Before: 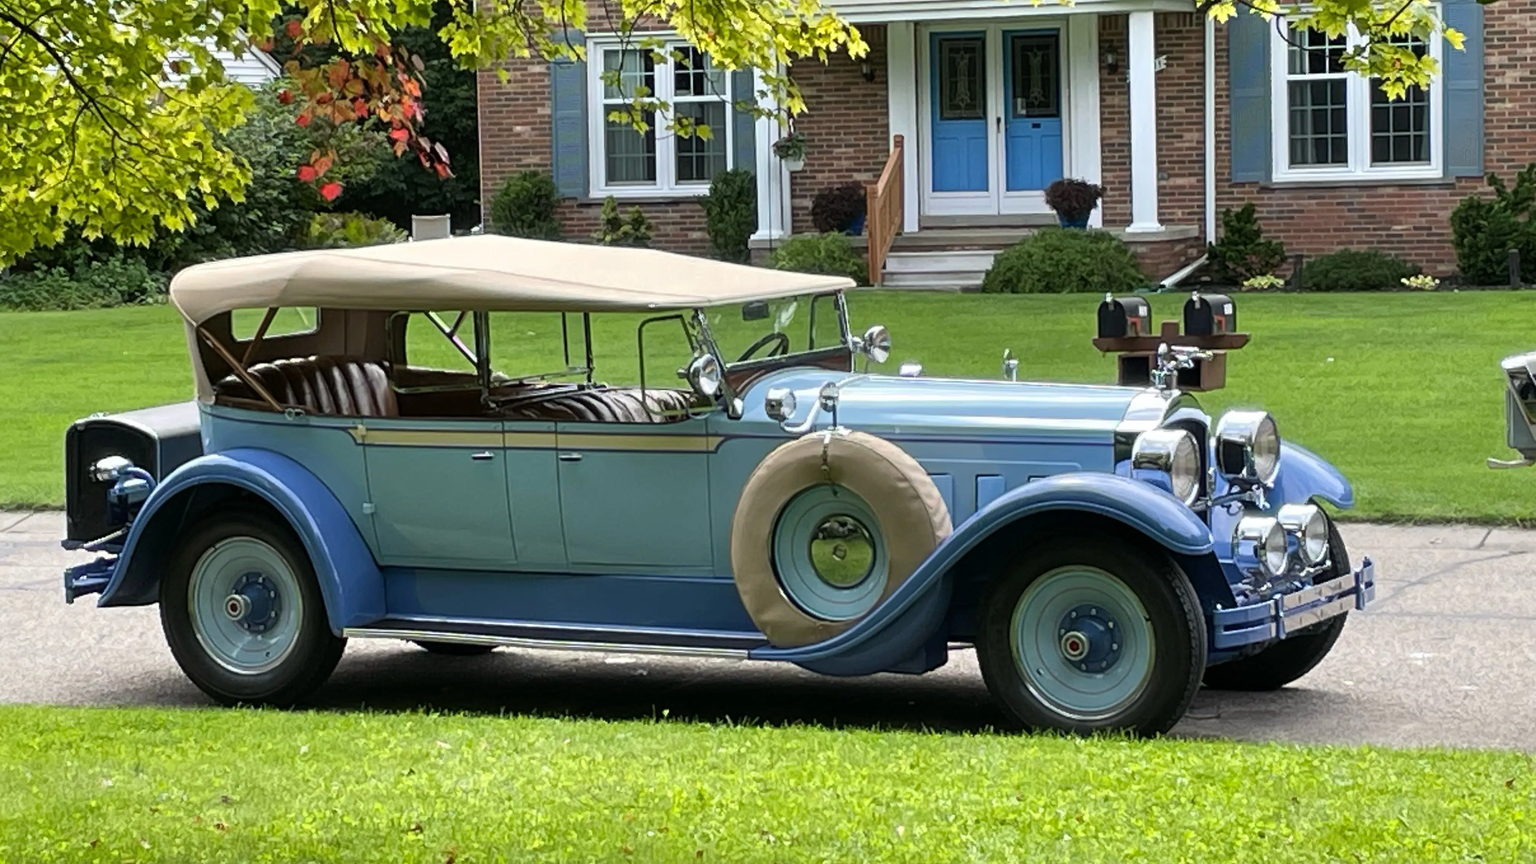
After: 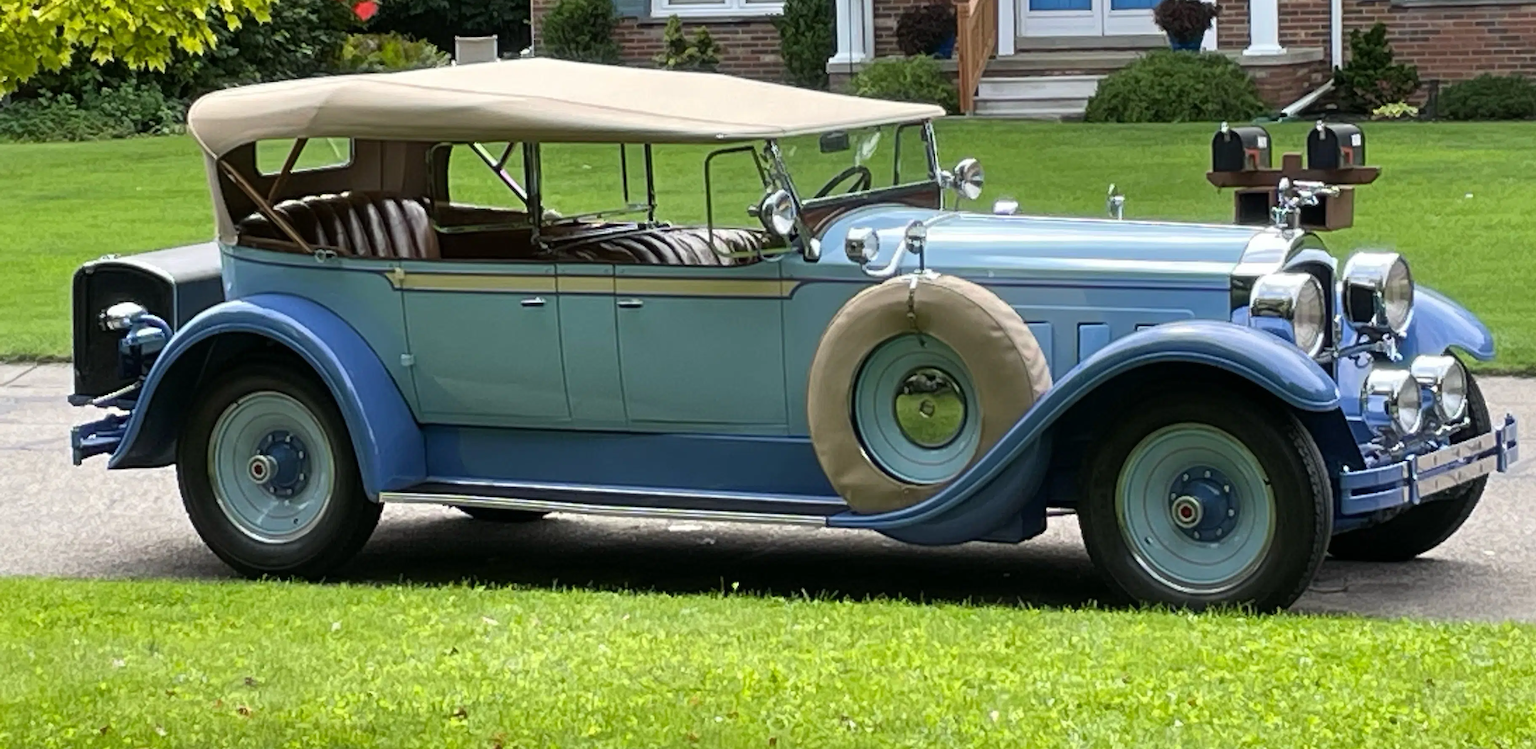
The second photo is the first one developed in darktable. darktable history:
crop: top 21.162%, right 9.419%, bottom 0.271%
